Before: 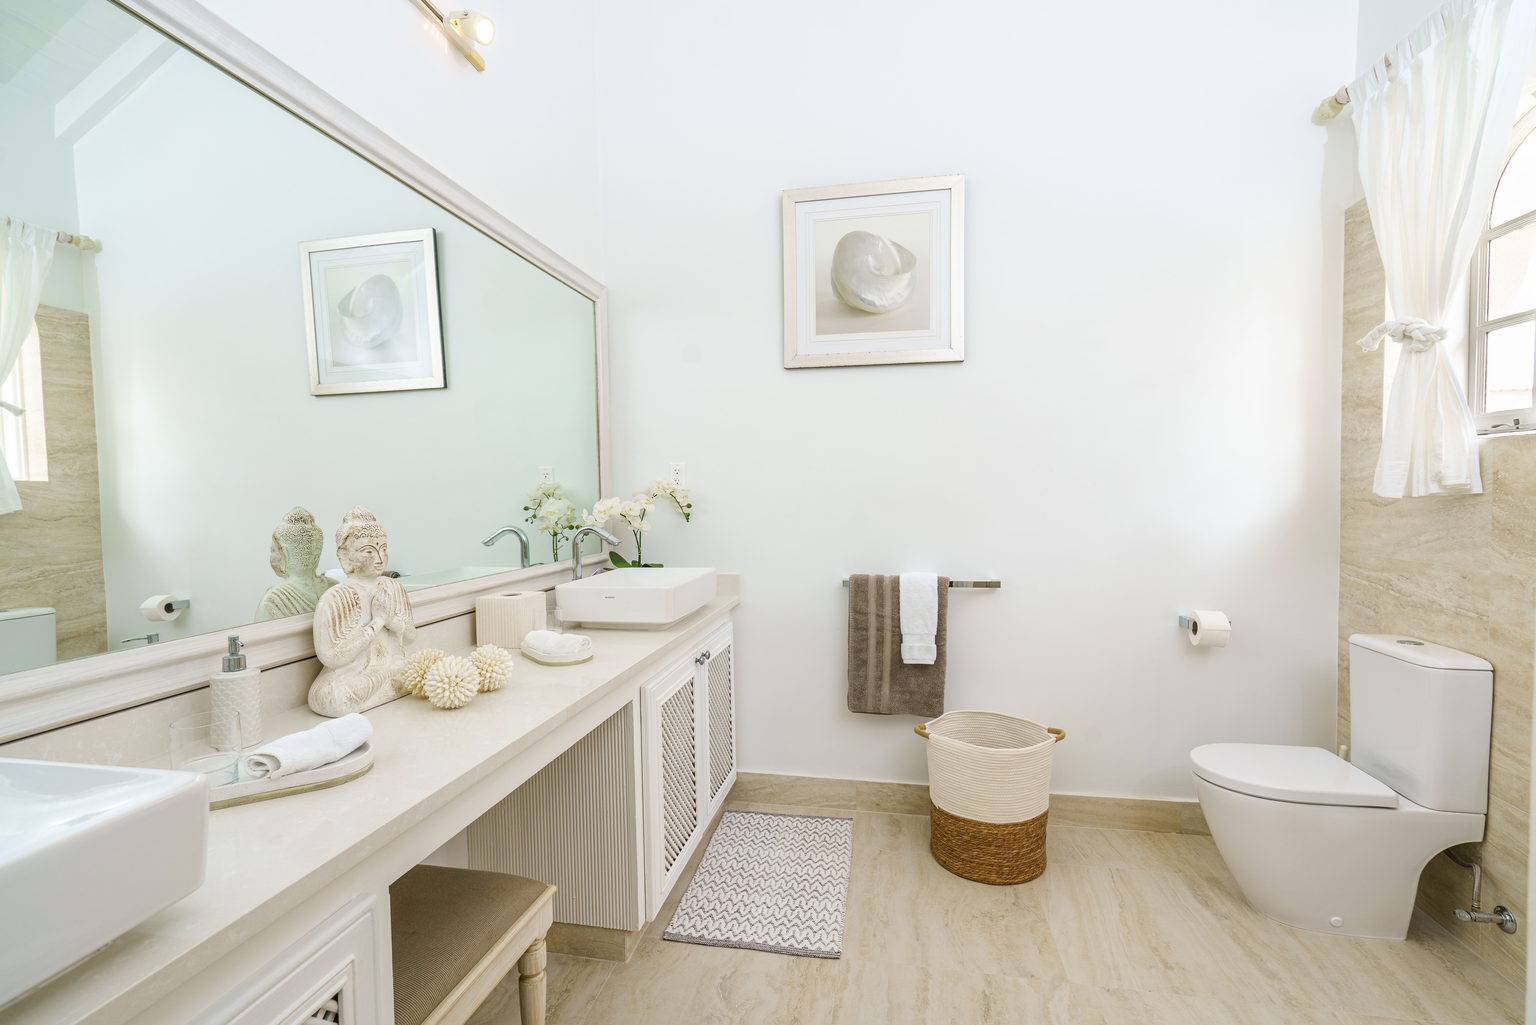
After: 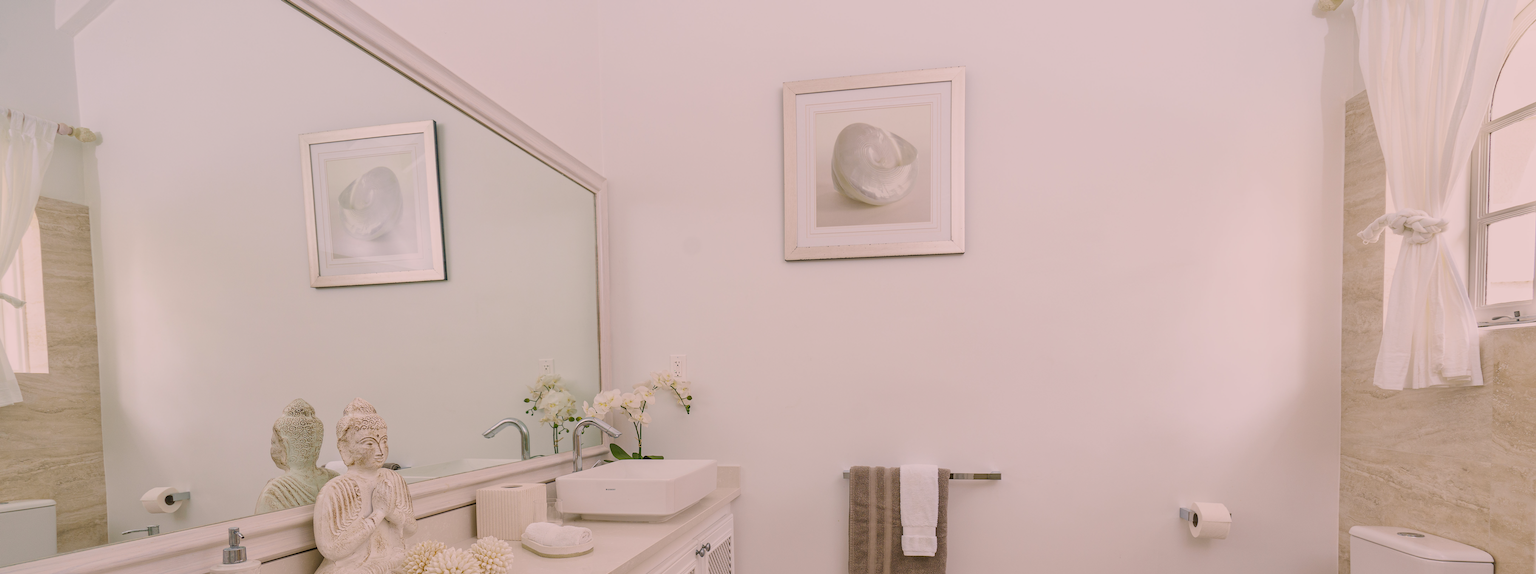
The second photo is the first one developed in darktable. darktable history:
color correction: highlights a* 12.74, highlights b* 5.53
tone equalizer: -8 EV -0.001 EV, -7 EV 0.005 EV, -6 EV -0.029 EV, -5 EV 0.011 EV, -4 EV -0.021 EV, -3 EV 0.036 EV, -2 EV -0.045 EV, -1 EV -0.29 EV, +0 EV -0.606 EV
crop and rotate: top 10.567%, bottom 33.356%
